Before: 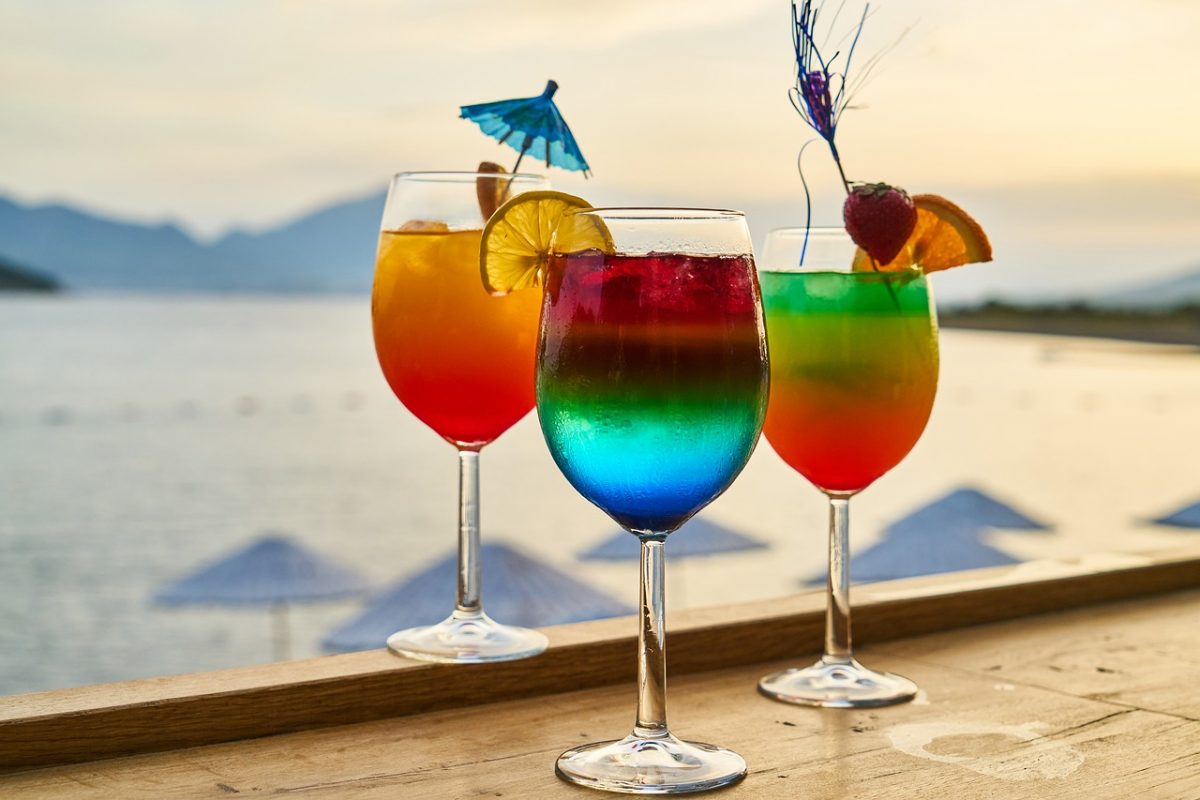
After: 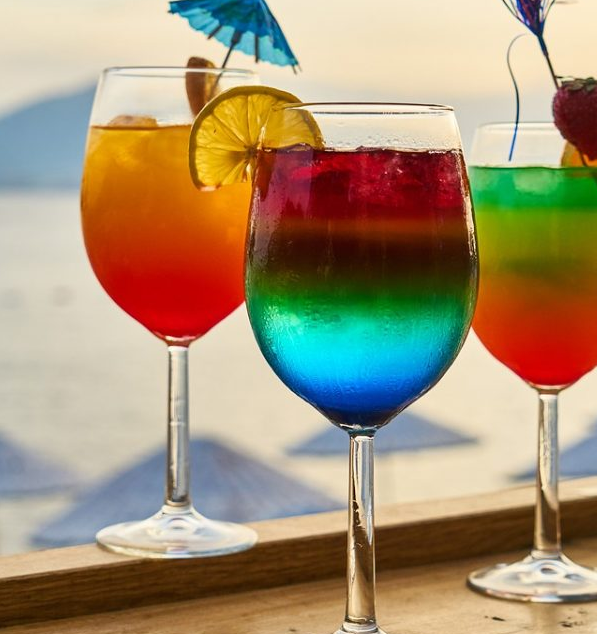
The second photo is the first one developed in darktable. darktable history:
crop and rotate: angle 0.019°, left 24.314%, top 13.222%, right 25.835%, bottom 7.427%
